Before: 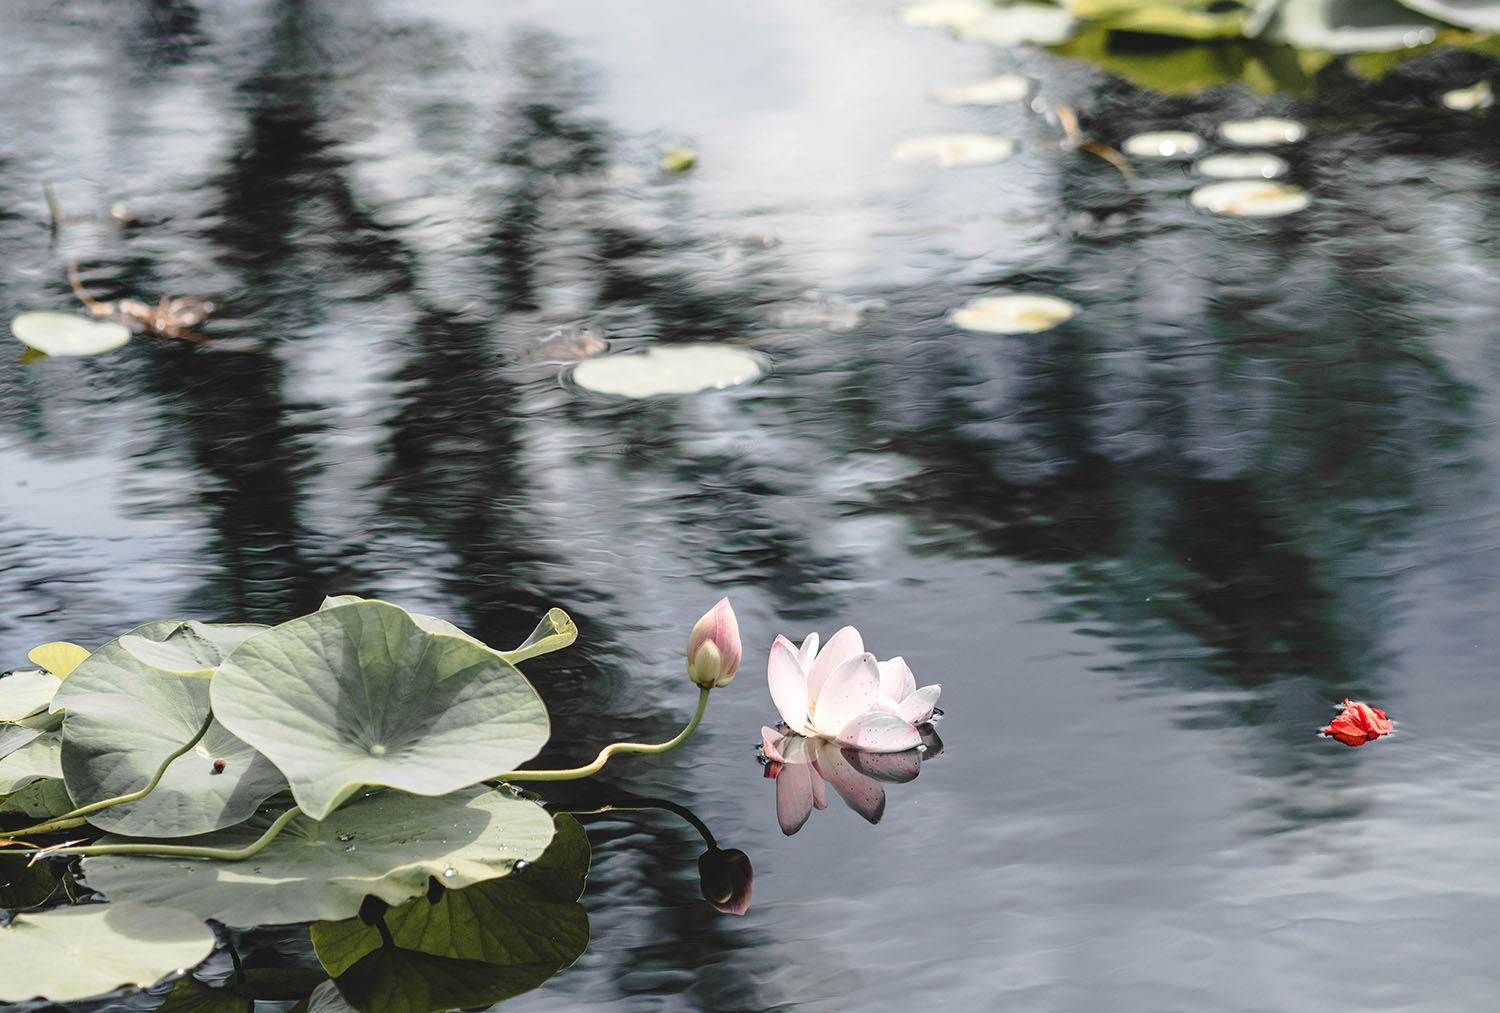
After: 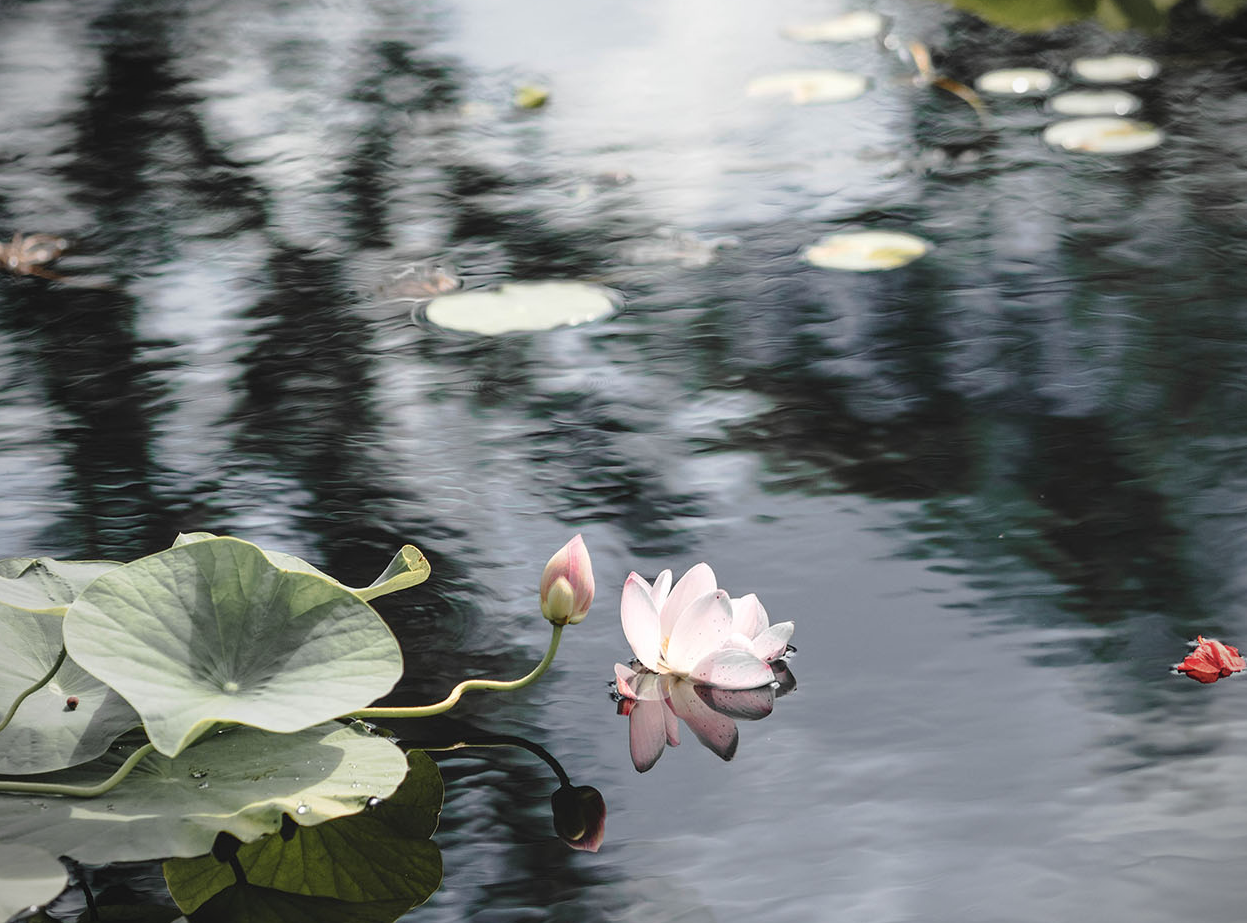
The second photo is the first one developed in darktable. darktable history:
levels: mode automatic, levels [0.036, 0.364, 0.827]
crop: left 9.818%, top 6.283%, right 7.006%, bottom 2.534%
vignetting: on, module defaults
